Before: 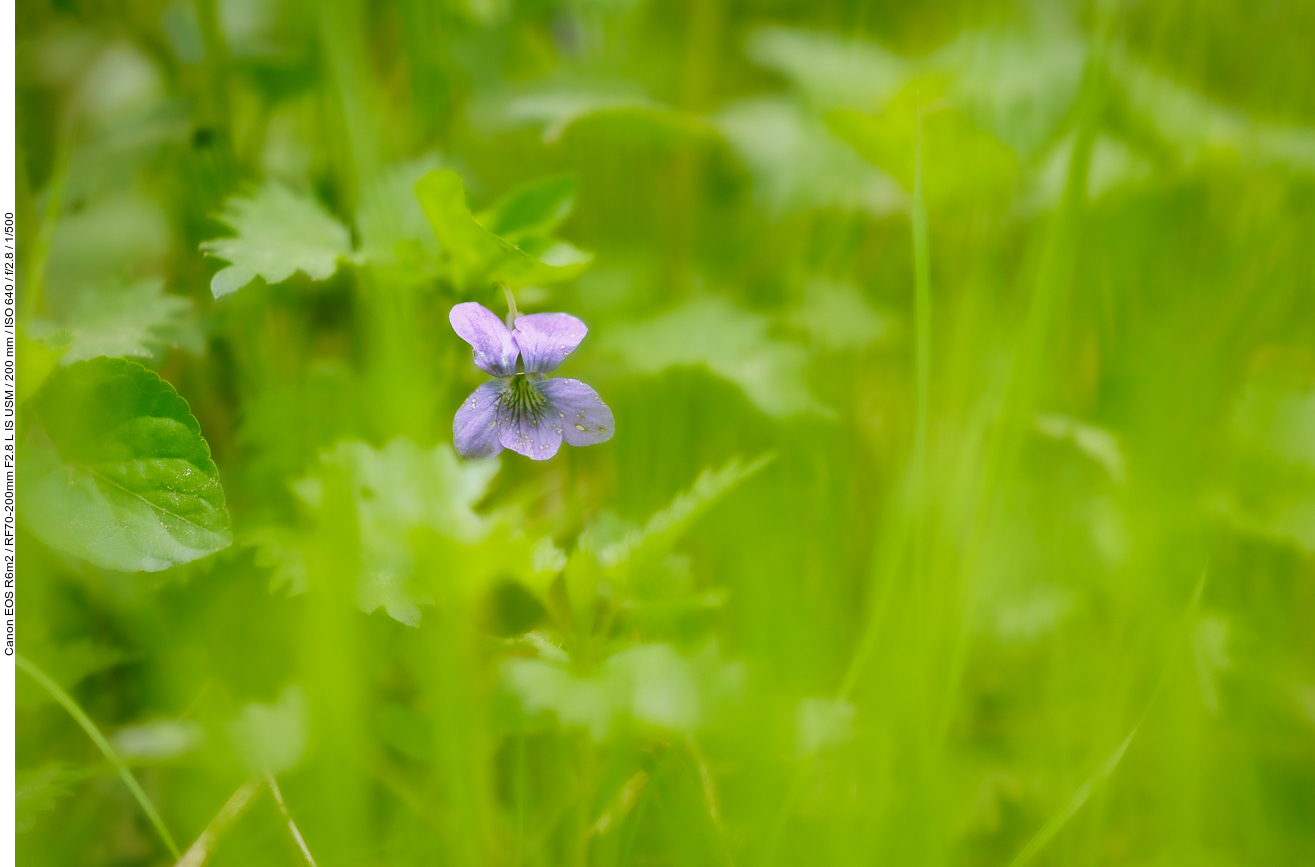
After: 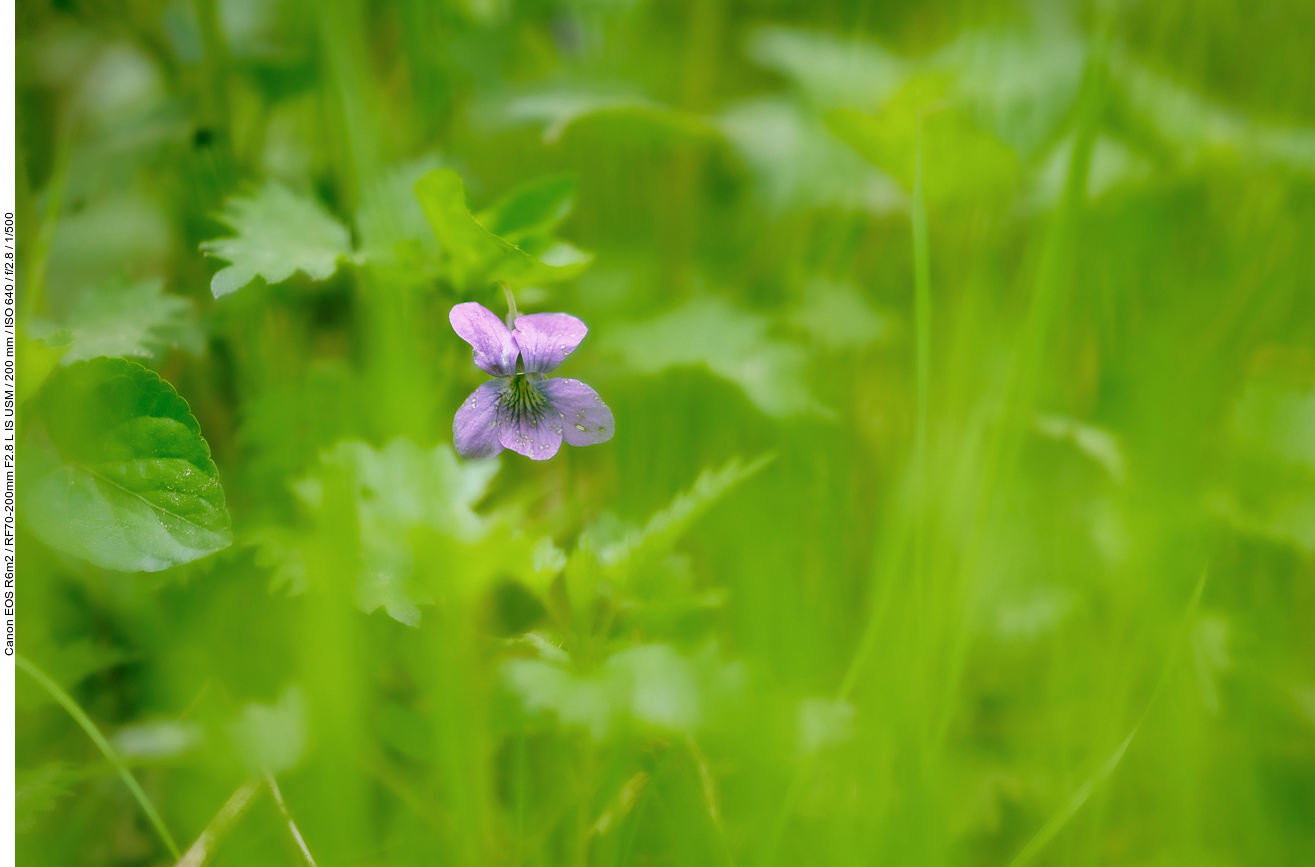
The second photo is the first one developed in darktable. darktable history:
tone curve: curves: ch0 [(0, 0) (0.106, 0.041) (0.256, 0.197) (0.37, 0.336) (0.513, 0.481) (0.667, 0.629) (1, 1)]; ch1 [(0, 0) (0.502, 0.505) (0.553, 0.577) (1, 1)]; ch2 [(0, 0) (0.5, 0.495) (0.56, 0.544) (1, 1)], color space Lab, independent channels
shadows and highlights: shadows -31.65, highlights 30.48, shadows color adjustment 97.66%
